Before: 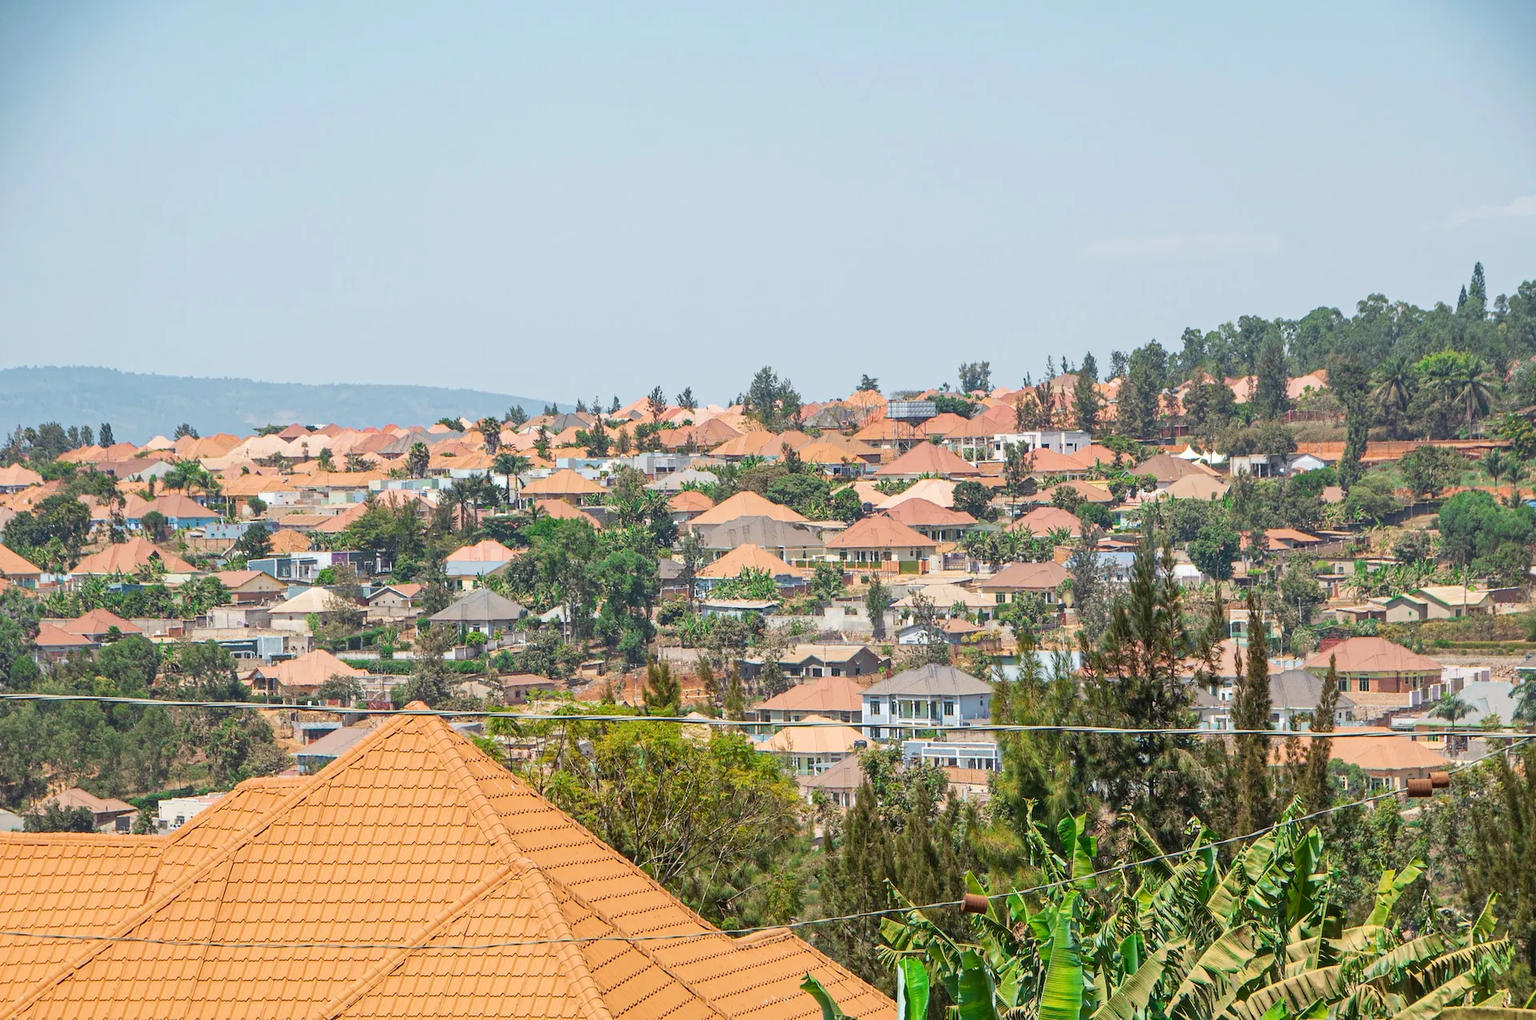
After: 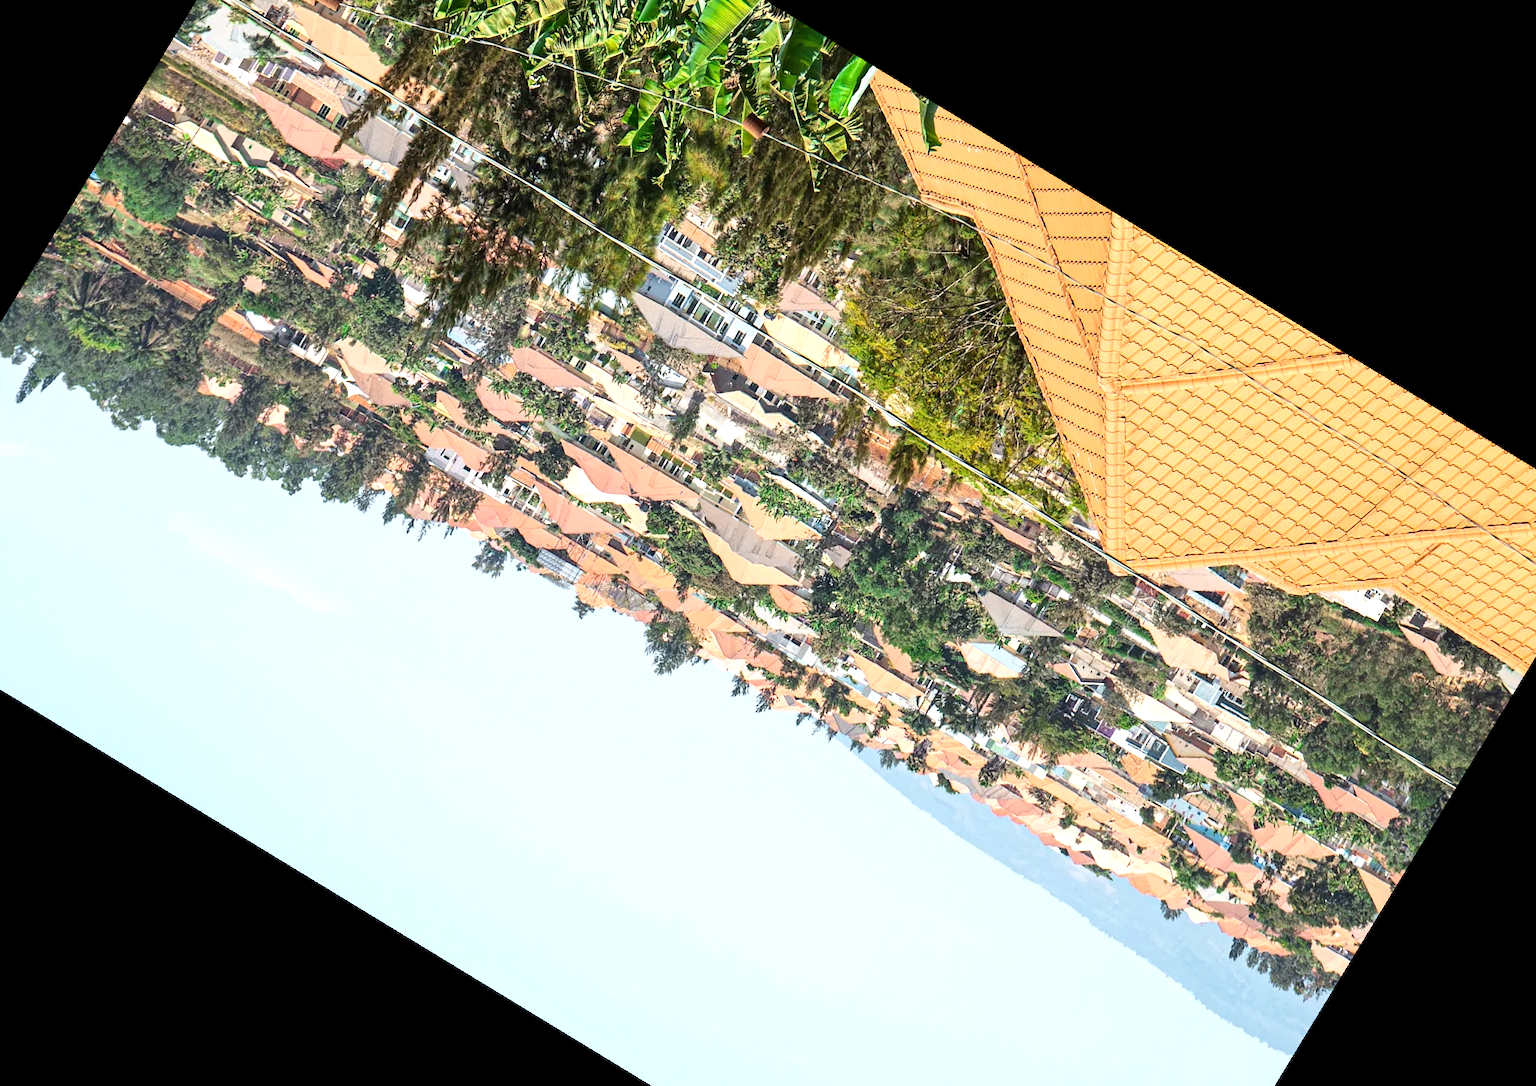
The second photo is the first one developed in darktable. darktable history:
crop and rotate: angle 148.68°, left 9.111%, top 15.603%, right 4.588%, bottom 17.041%
tone equalizer: -8 EV -0.75 EV, -7 EV -0.7 EV, -6 EV -0.6 EV, -5 EV -0.4 EV, -3 EV 0.4 EV, -2 EV 0.6 EV, -1 EV 0.7 EV, +0 EV 0.75 EV, edges refinement/feathering 500, mask exposure compensation -1.57 EV, preserve details no
